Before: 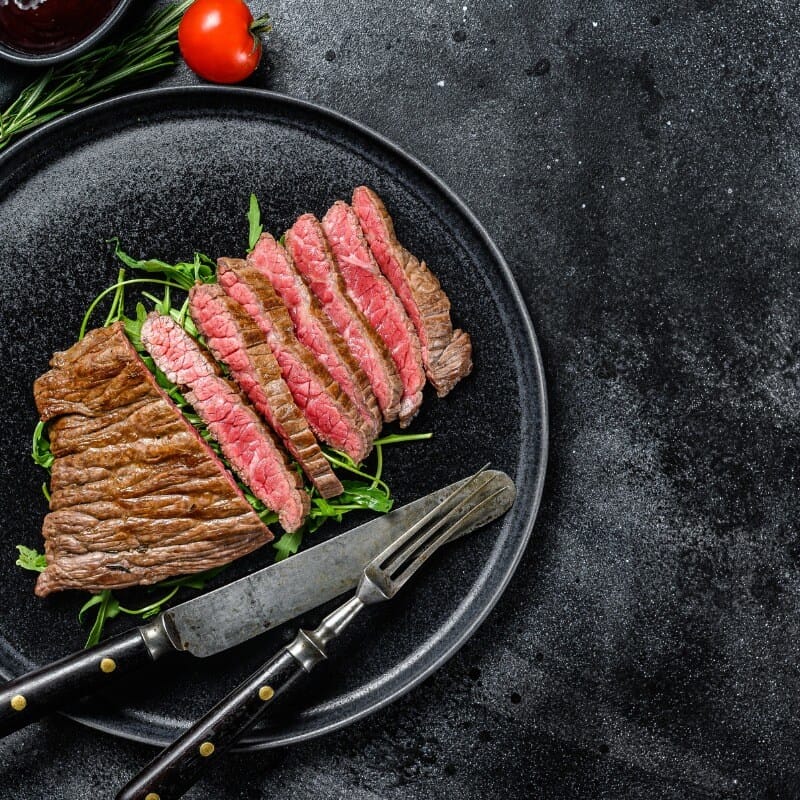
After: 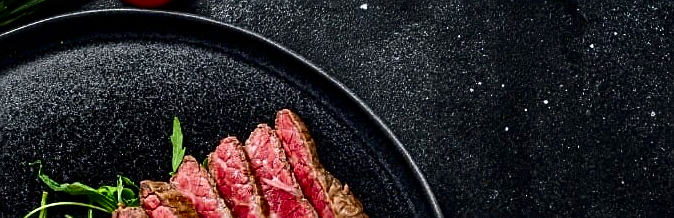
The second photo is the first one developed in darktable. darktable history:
sharpen: on, module defaults
contrast brightness saturation: contrast 0.191, brightness -0.234, saturation 0.111
tone equalizer: mask exposure compensation -0.498 EV
crop and rotate: left 9.695%, top 9.661%, right 6.048%, bottom 63.074%
